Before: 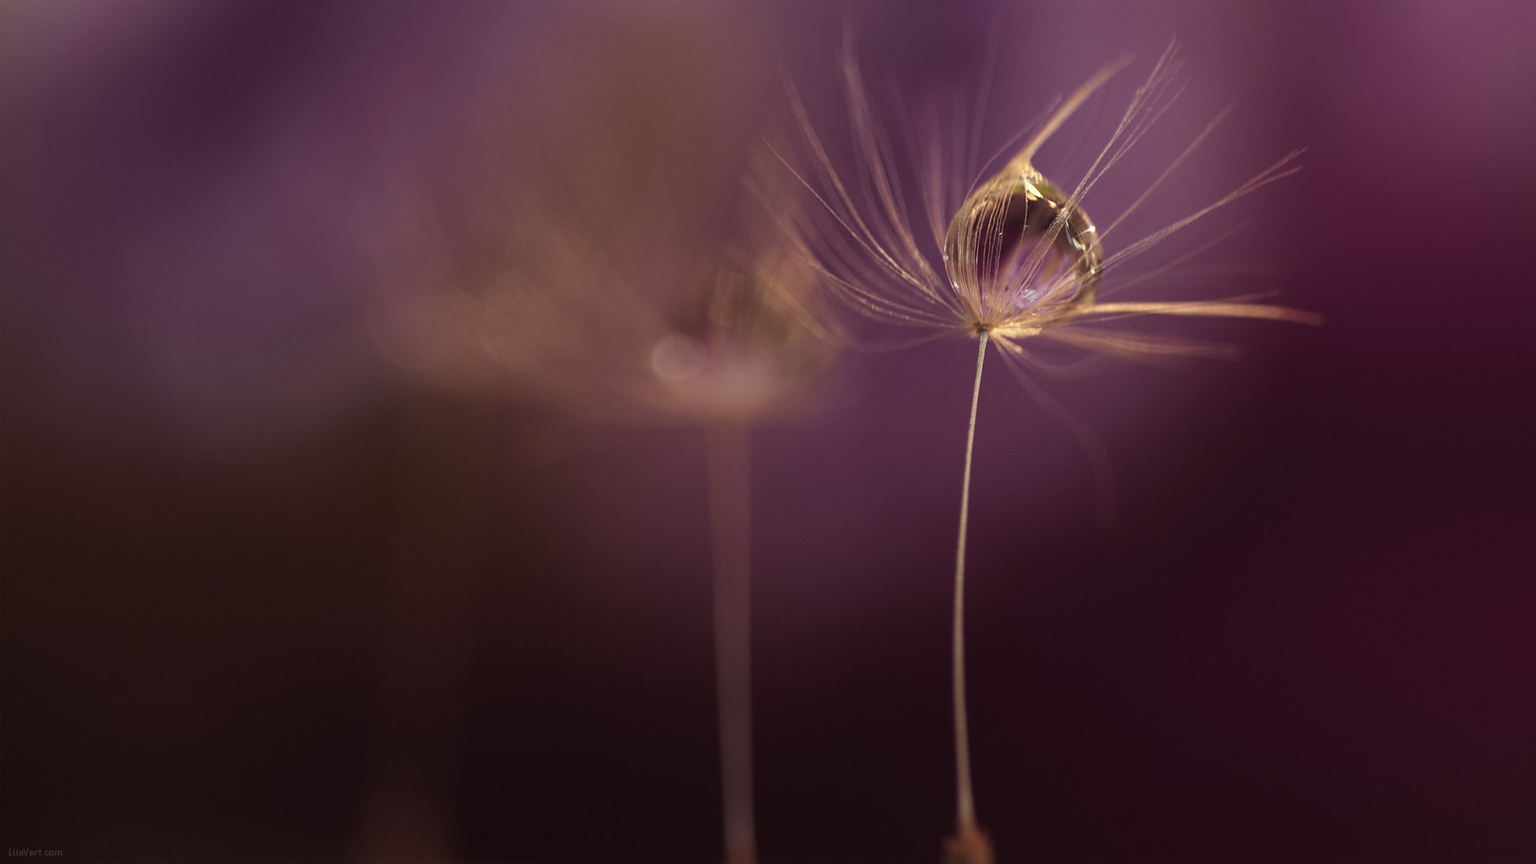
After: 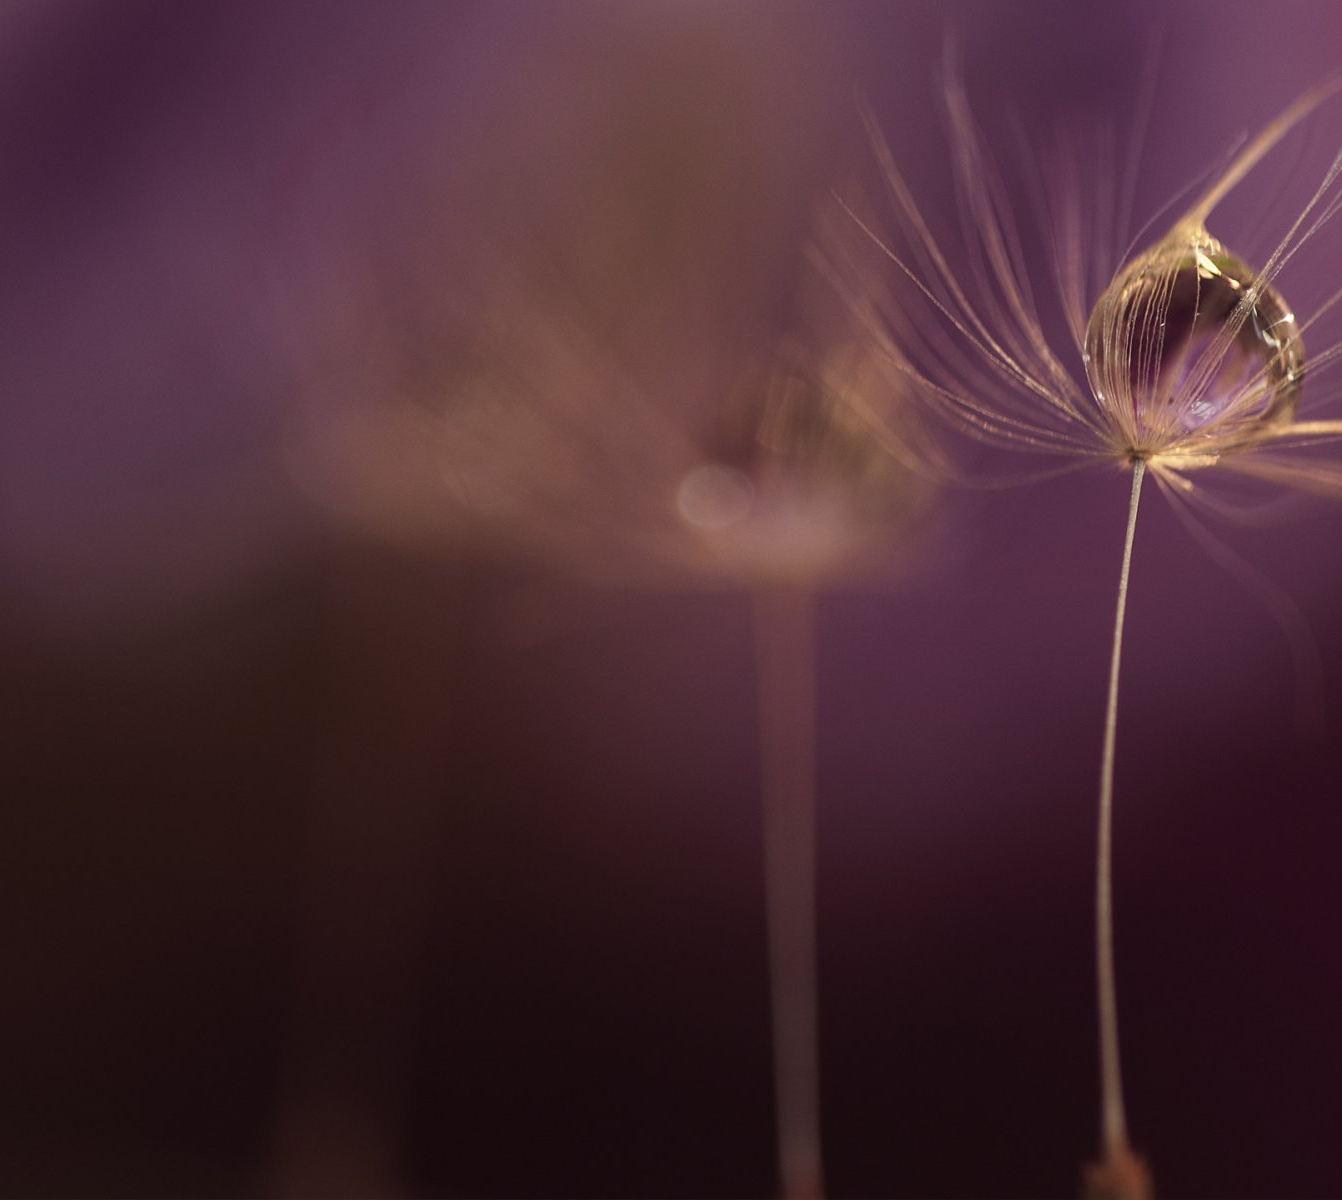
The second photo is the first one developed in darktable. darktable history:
crop: left 10.686%, right 26.363%
